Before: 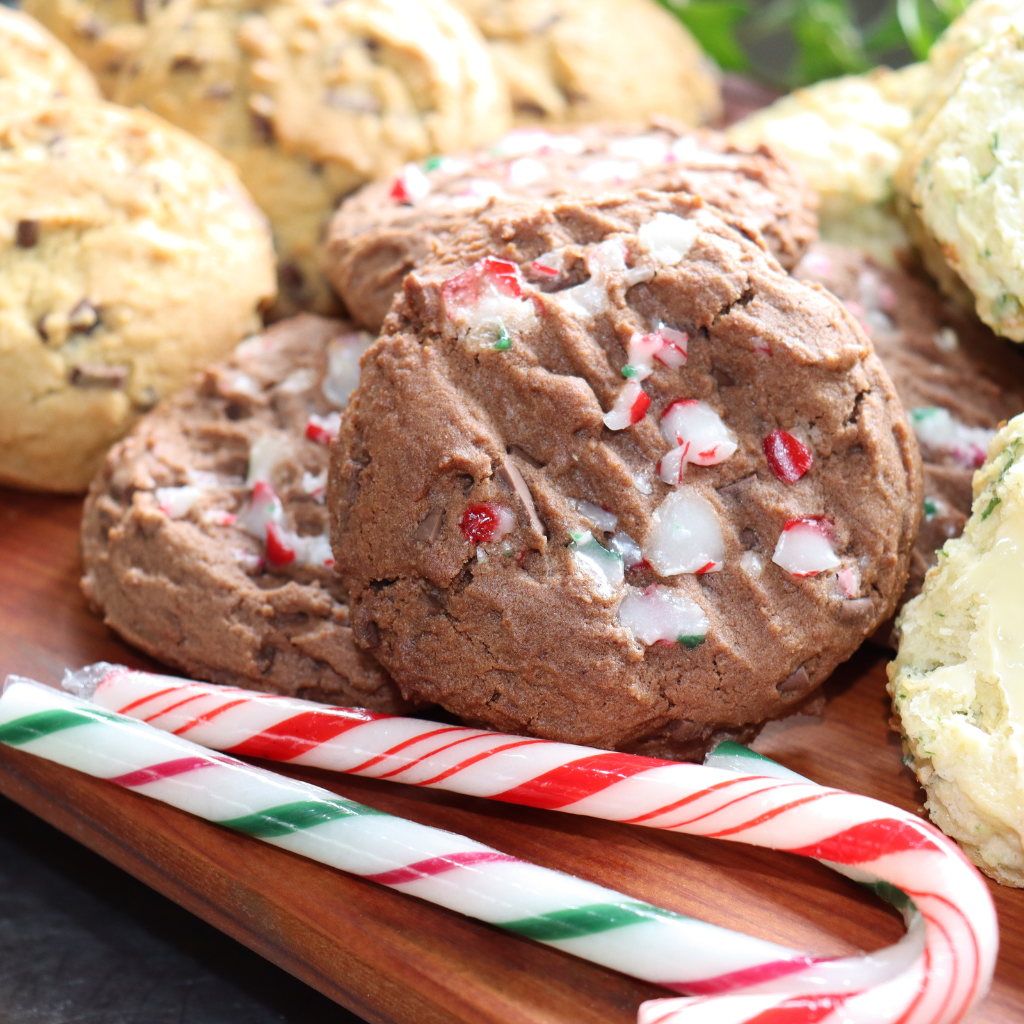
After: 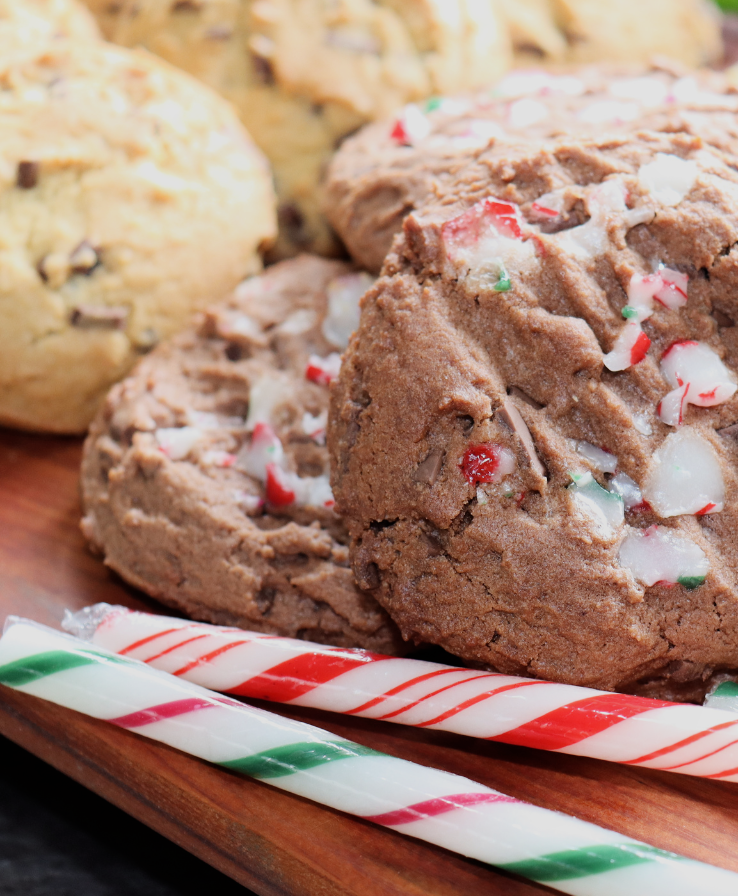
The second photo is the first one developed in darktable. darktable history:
shadows and highlights: shadows -12.5, white point adjustment 4, highlights 28.33
rotate and perspective: crop left 0, crop top 0
crop: top 5.803%, right 27.864%, bottom 5.804%
filmic rgb: black relative exposure -7.65 EV, white relative exposure 4.56 EV, hardness 3.61
